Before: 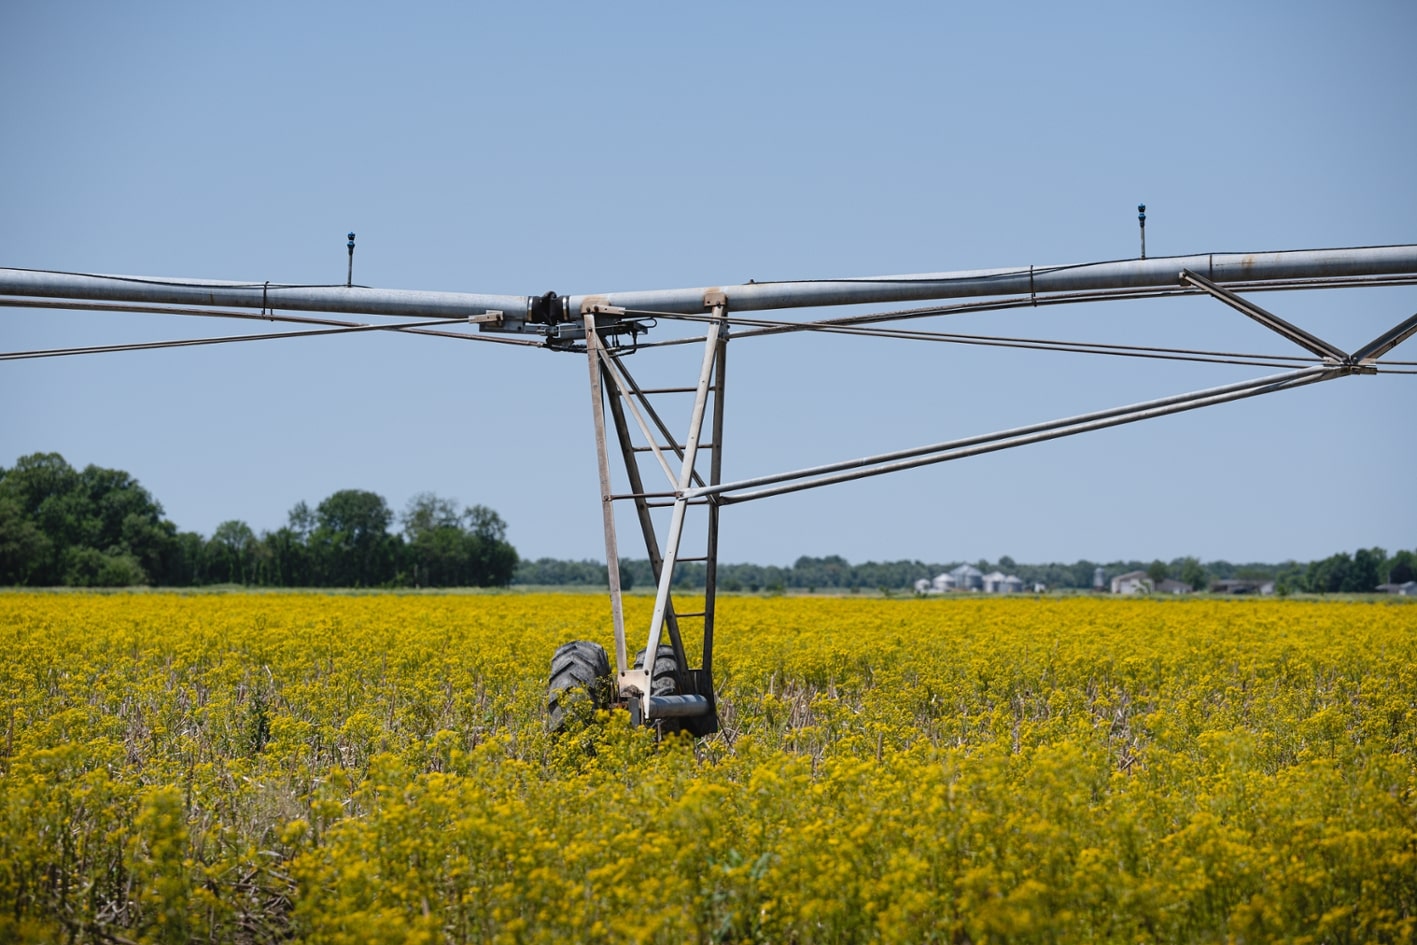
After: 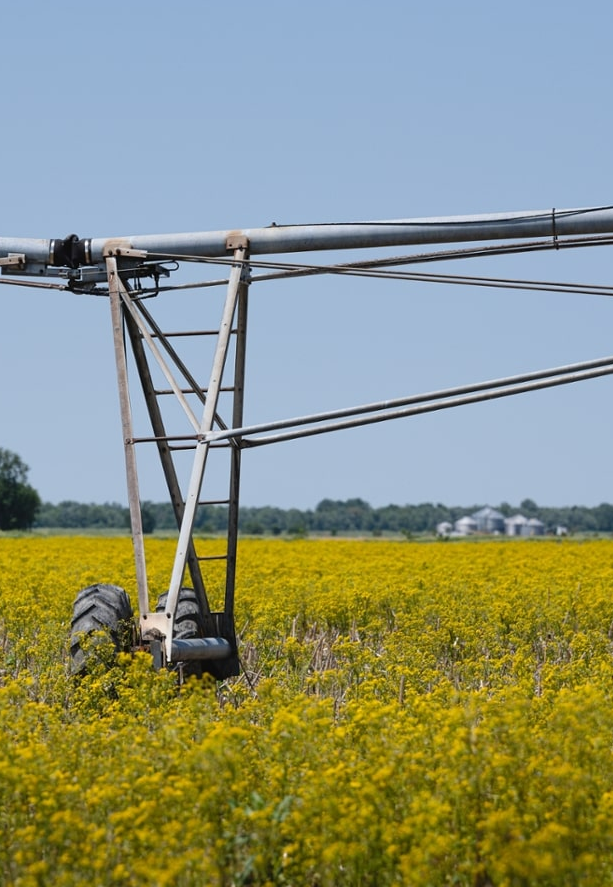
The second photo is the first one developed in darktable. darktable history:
crop: left 33.777%, top 6.046%, right 22.943%
